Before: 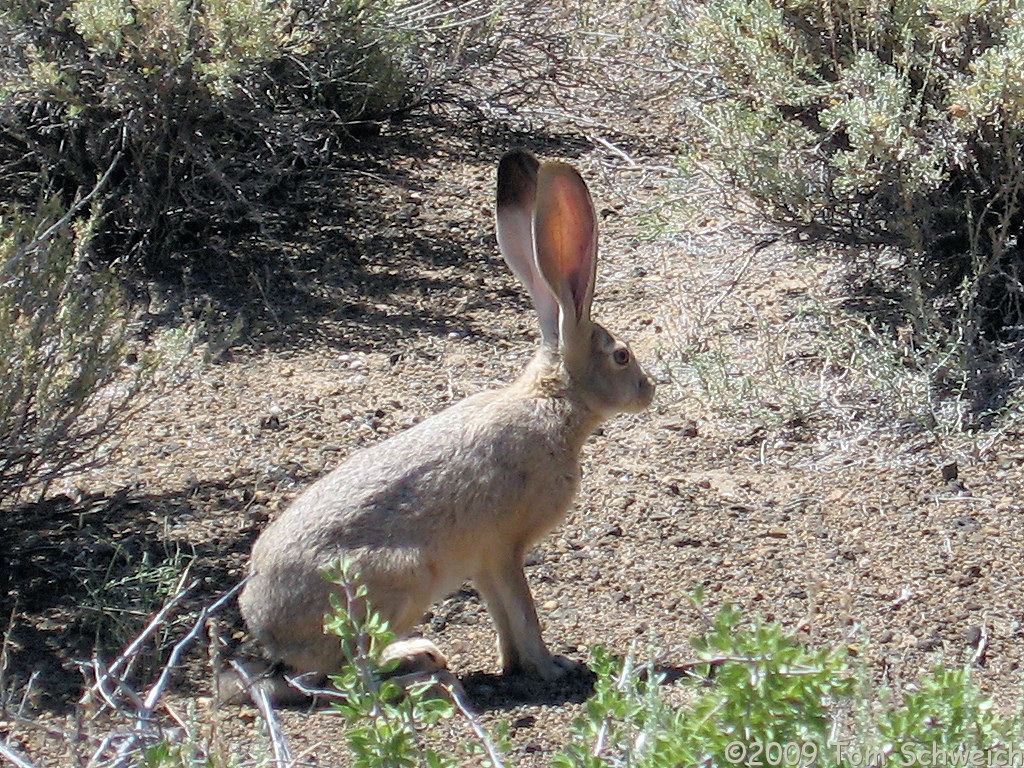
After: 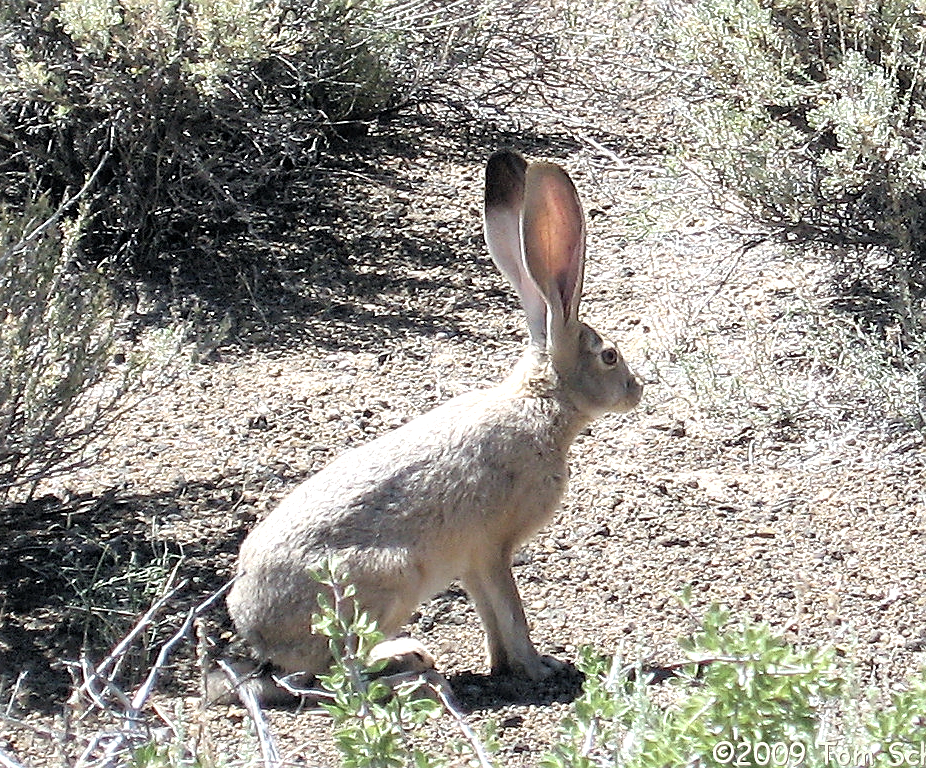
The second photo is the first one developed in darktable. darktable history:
exposure: black level correction 0, exposure 0.692 EV, compensate highlight preservation false
sharpen: on, module defaults
crop and rotate: left 1.248%, right 8.254%
contrast brightness saturation: contrast 0.1, saturation -0.299
